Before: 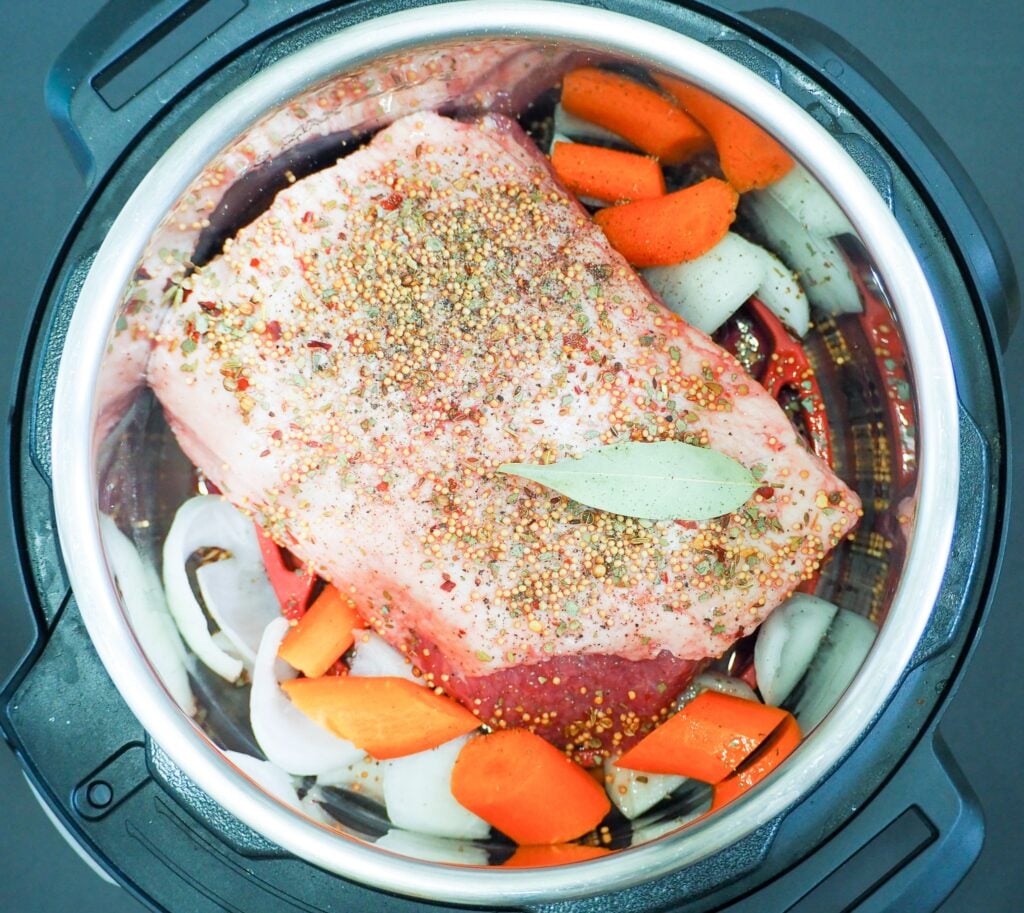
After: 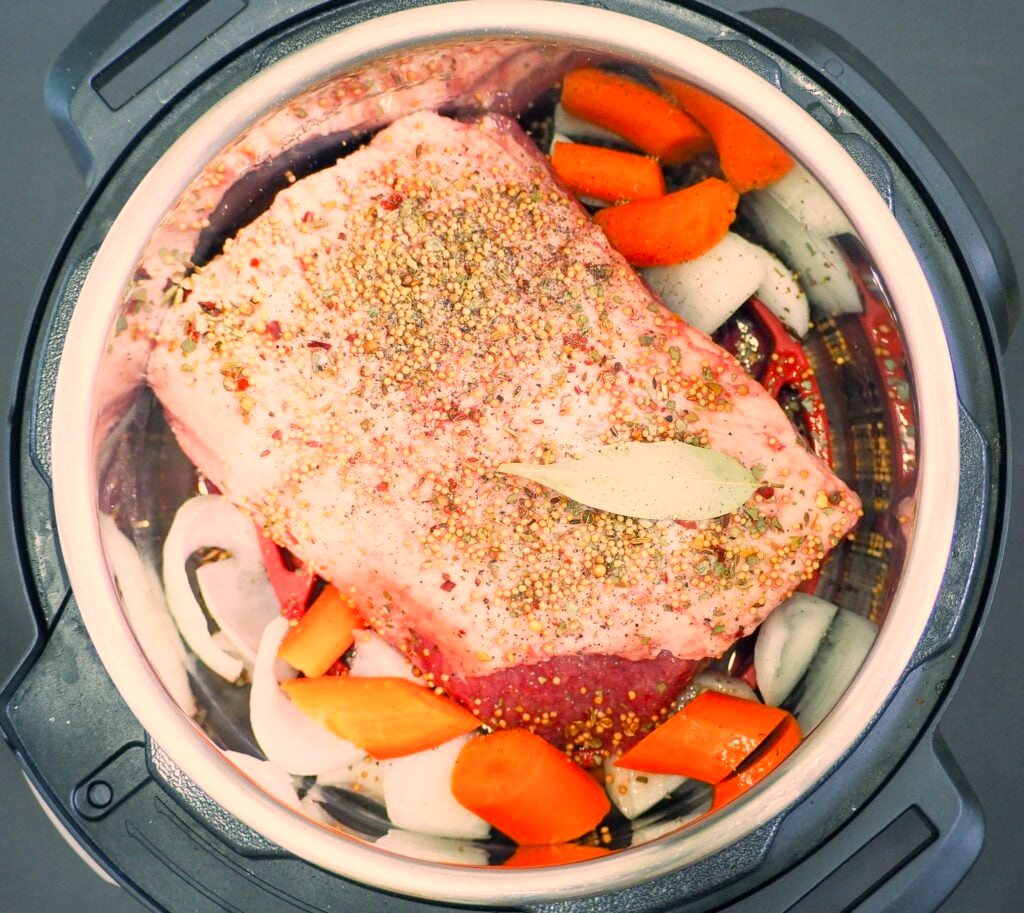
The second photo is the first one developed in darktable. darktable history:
exposure: compensate highlight preservation false
color correction: highlights a* 21.88, highlights b* 22.25
tone equalizer: on, module defaults
